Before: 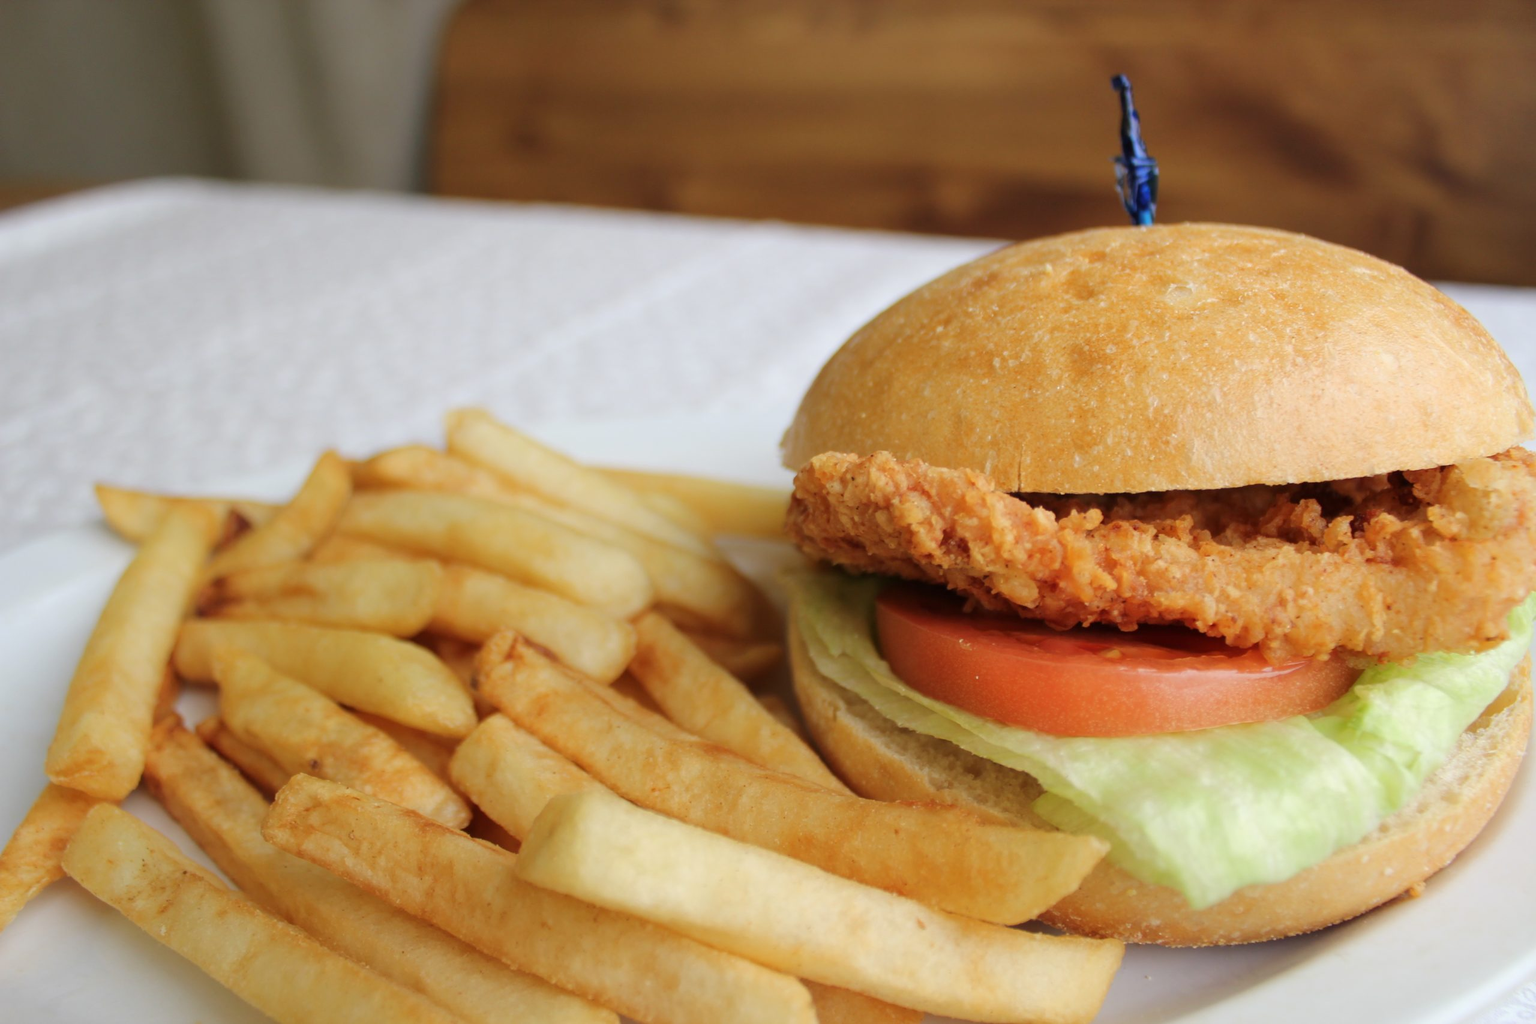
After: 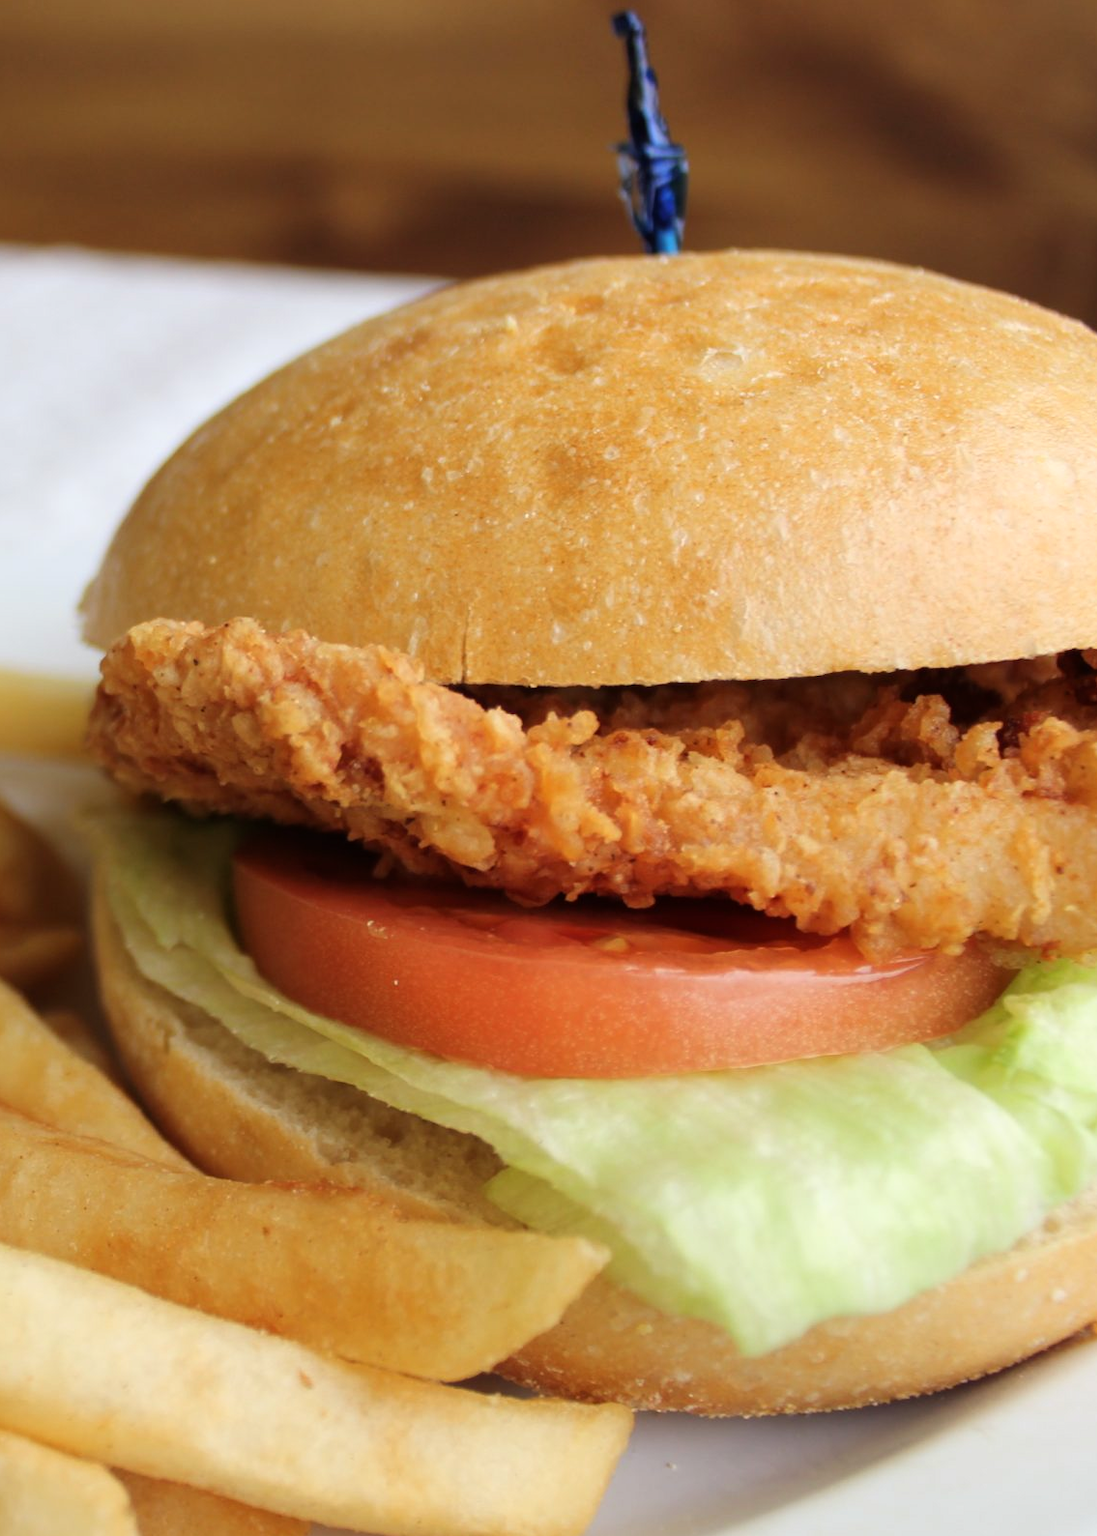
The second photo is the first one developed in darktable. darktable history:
rgb curve: curves: ch0 [(0, 0) (0.078, 0.051) (0.929, 0.956) (1, 1)], compensate middle gray true
crop: left 47.628%, top 6.643%, right 7.874%
levels: levels [0, 0.499, 1]
